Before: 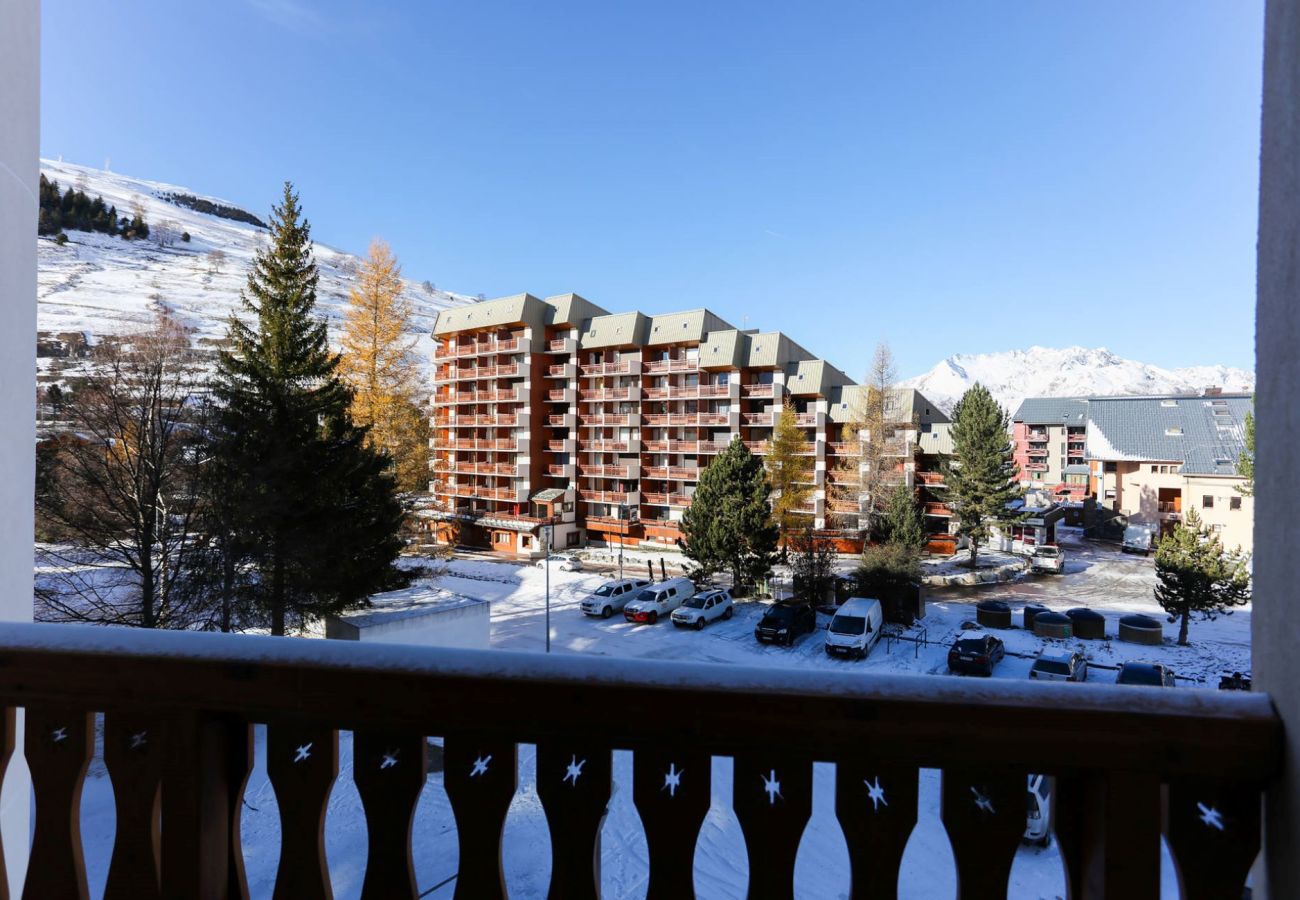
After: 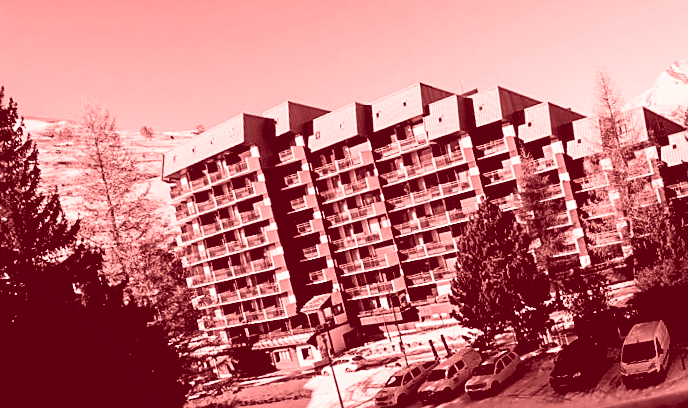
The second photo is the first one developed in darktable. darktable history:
exposure: black level correction 0.046, exposure -0.228 EV, compensate highlight preservation false
tone curve: curves: ch0 [(0.016, 0.023) (0.248, 0.252) (0.732, 0.797) (1, 1)], color space Lab, linked channels, preserve colors none
crop: left 16.202%, top 11.208%, right 26.045%, bottom 20.557%
colorize: saturation 60%, source mix 100%
shadows and highlights: shadows 32, highlights -32, soften with gaussian
sharpen: on, module defaults
rotate and perspective: rotation -14.8°, crop left 0.1, crop right 0.903, crop top 0.25, crop bottom 0.748
contrast brightness saturation: contrast 0.12, brightness -0.12, saturation 0.2
